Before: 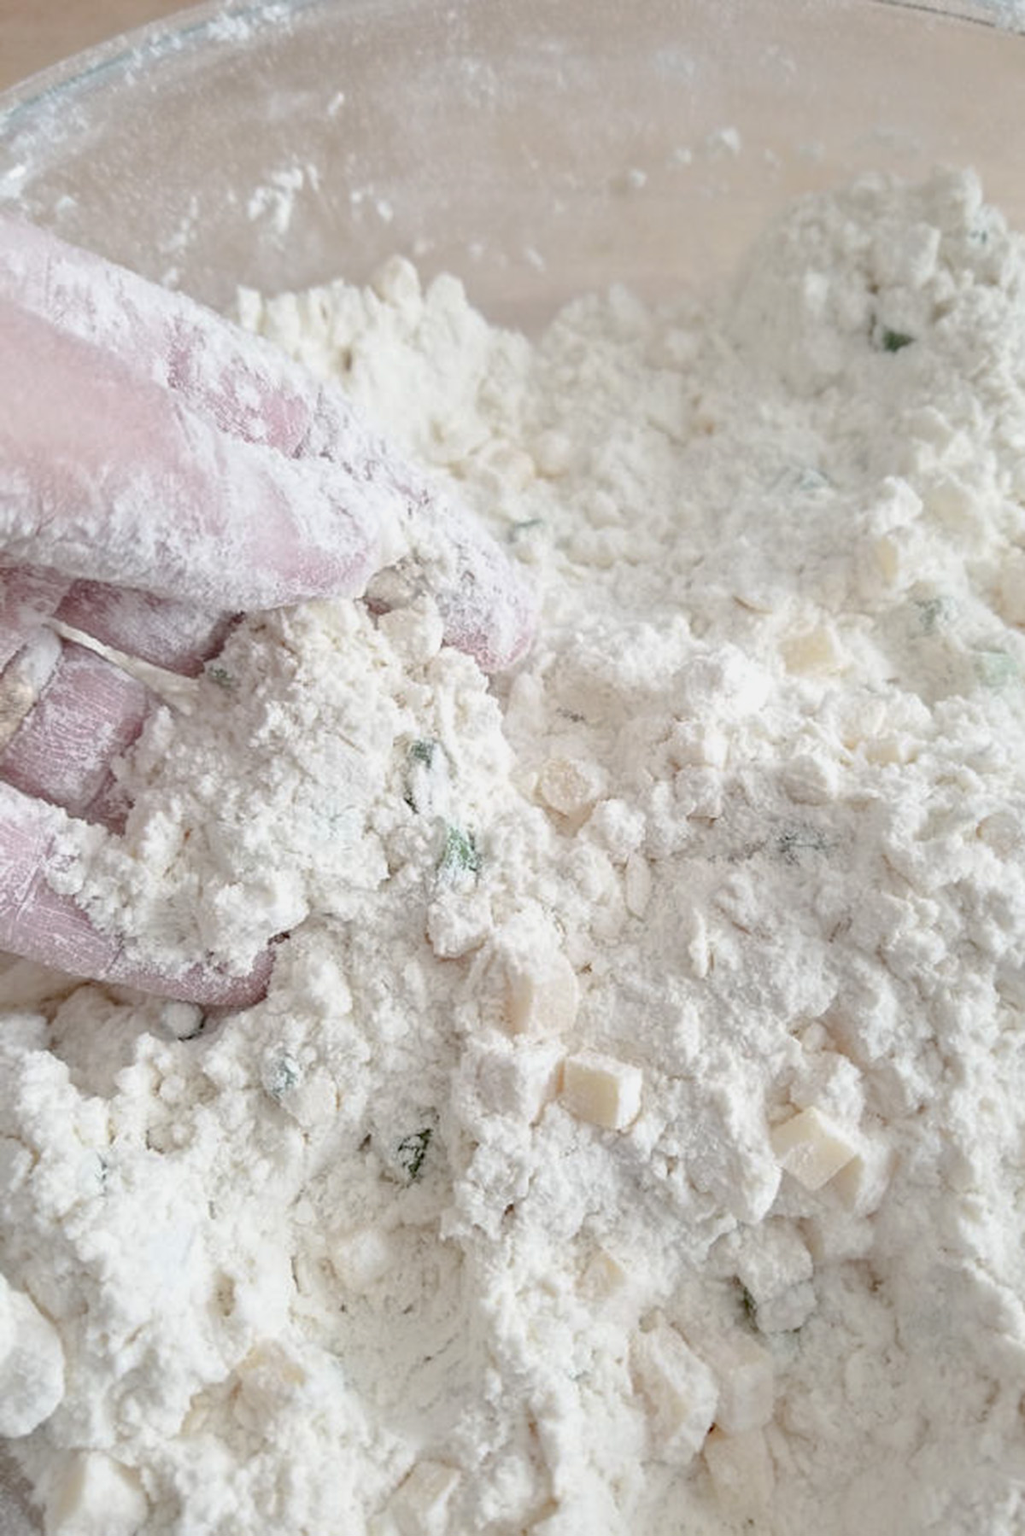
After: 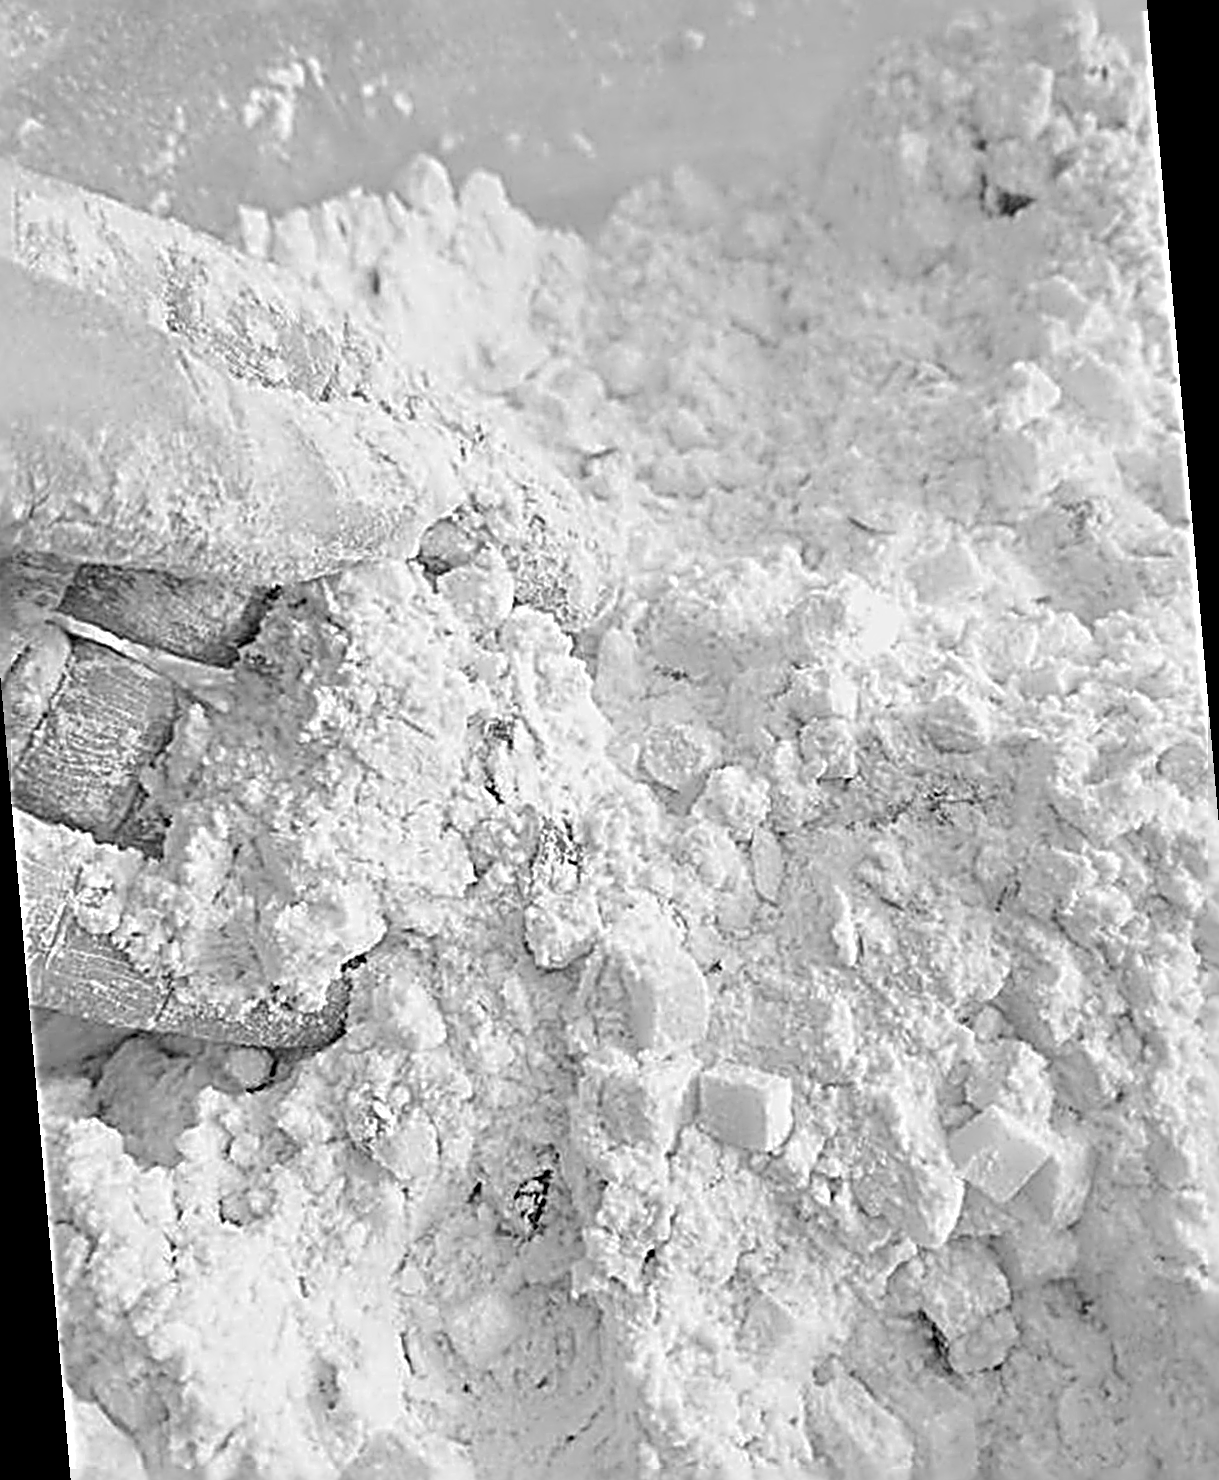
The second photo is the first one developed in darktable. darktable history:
monochrome: a -4.13, b 5.16, size 1
color calibration: illuminant F (fluorescent), F source F9 (Cool White Deluxe 4150 K) – high CRI, x 0.374, y 0.373, temperature 4158.34 K
tone equalizer: on, module defaults
rotate and perspective: rotation -5°, crop left 0.05, crop right 0.952, crop top 0.11, crop bottom 0.89
sharpen: radius 4.001, amount 2
